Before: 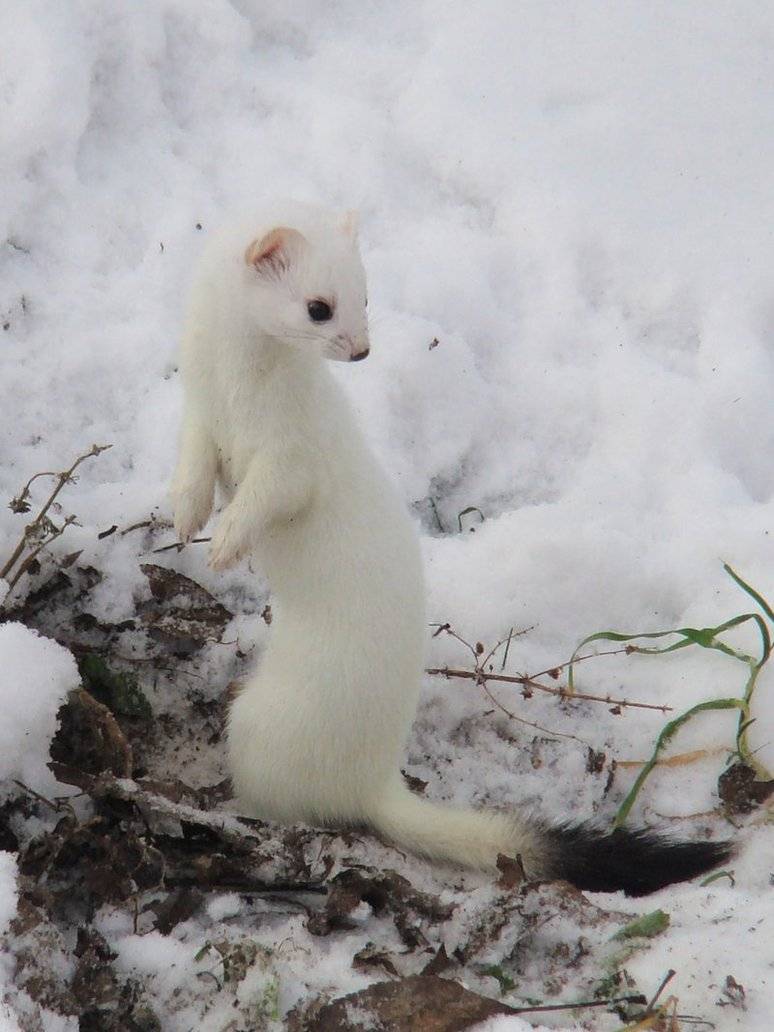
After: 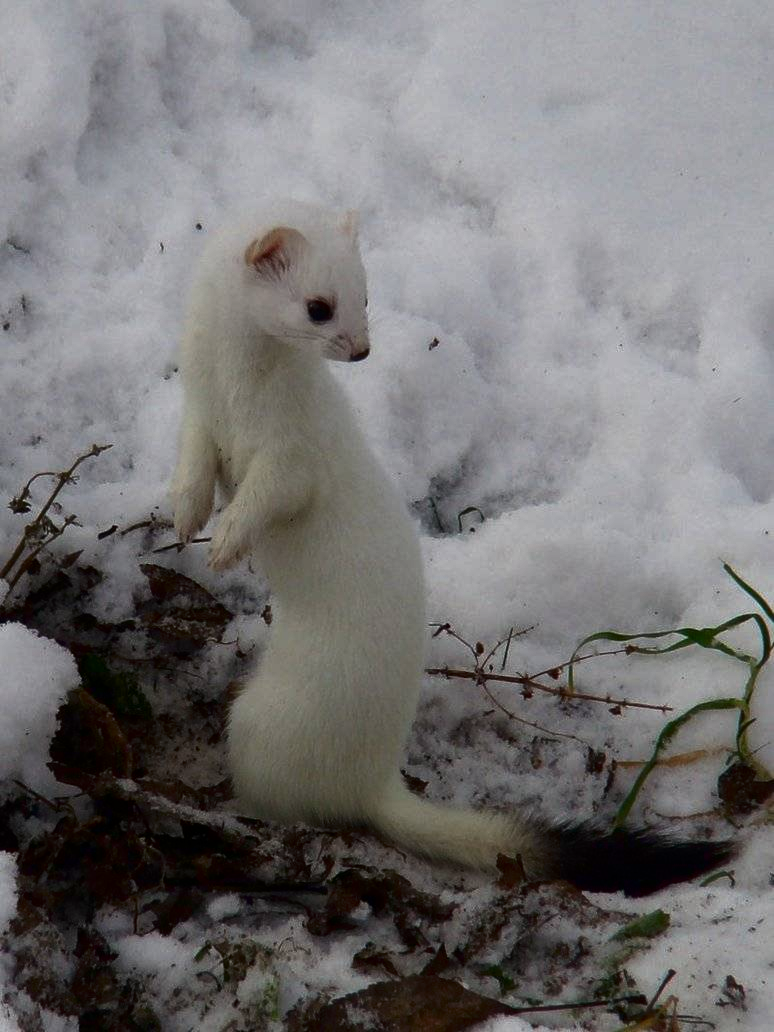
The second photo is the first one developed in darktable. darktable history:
contrast brightness saturation: brightness -0.511
